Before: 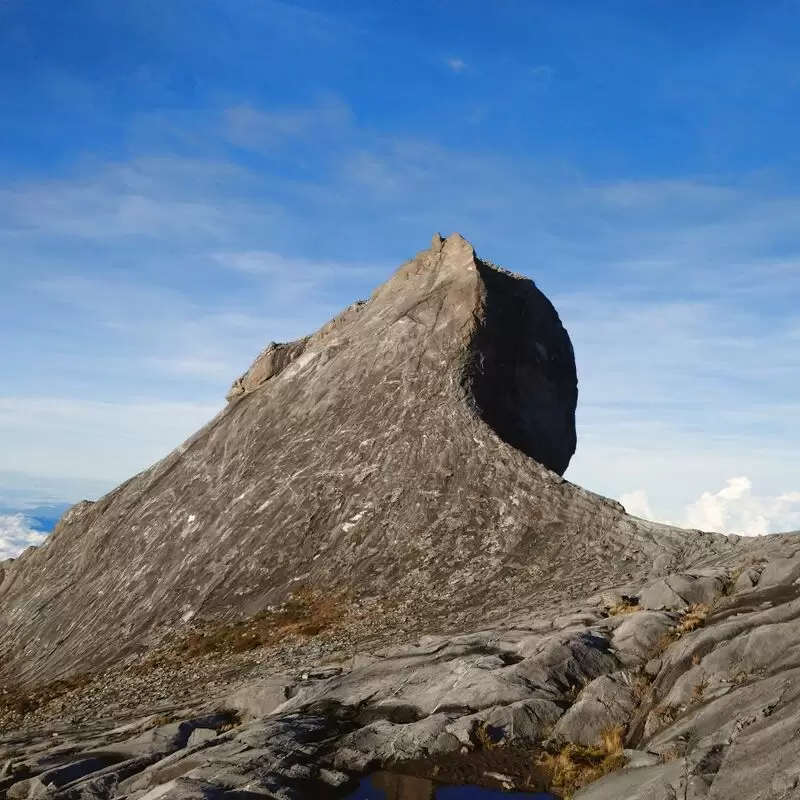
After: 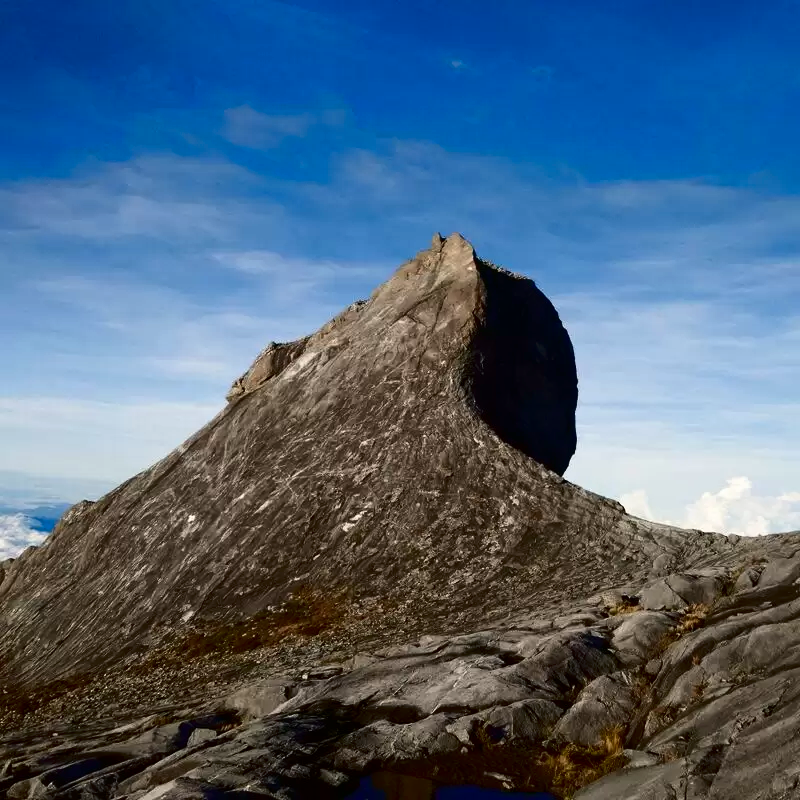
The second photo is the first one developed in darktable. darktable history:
contrast brightness saturation: contrast 0.191, brightness -0.224, saturation 0.115
